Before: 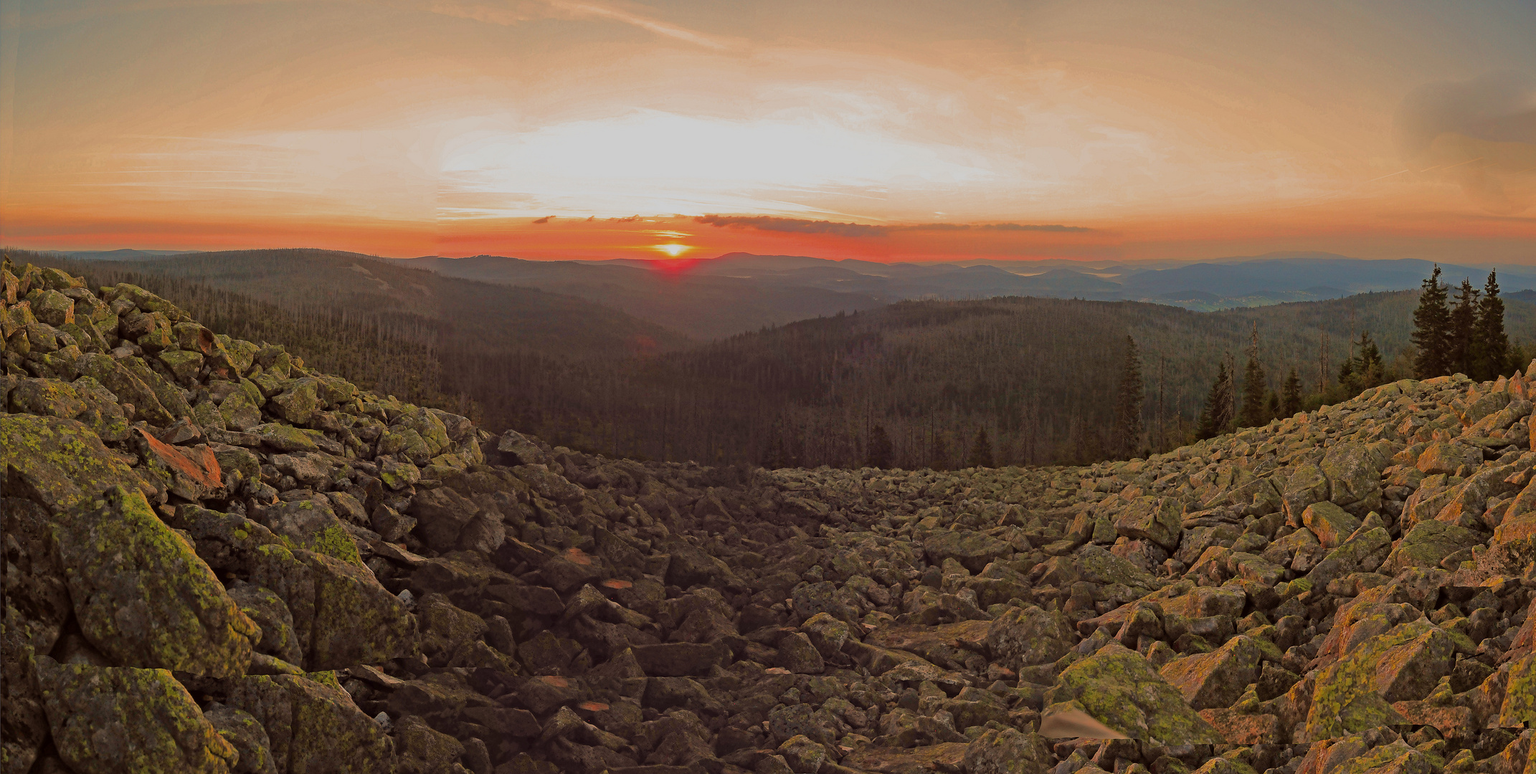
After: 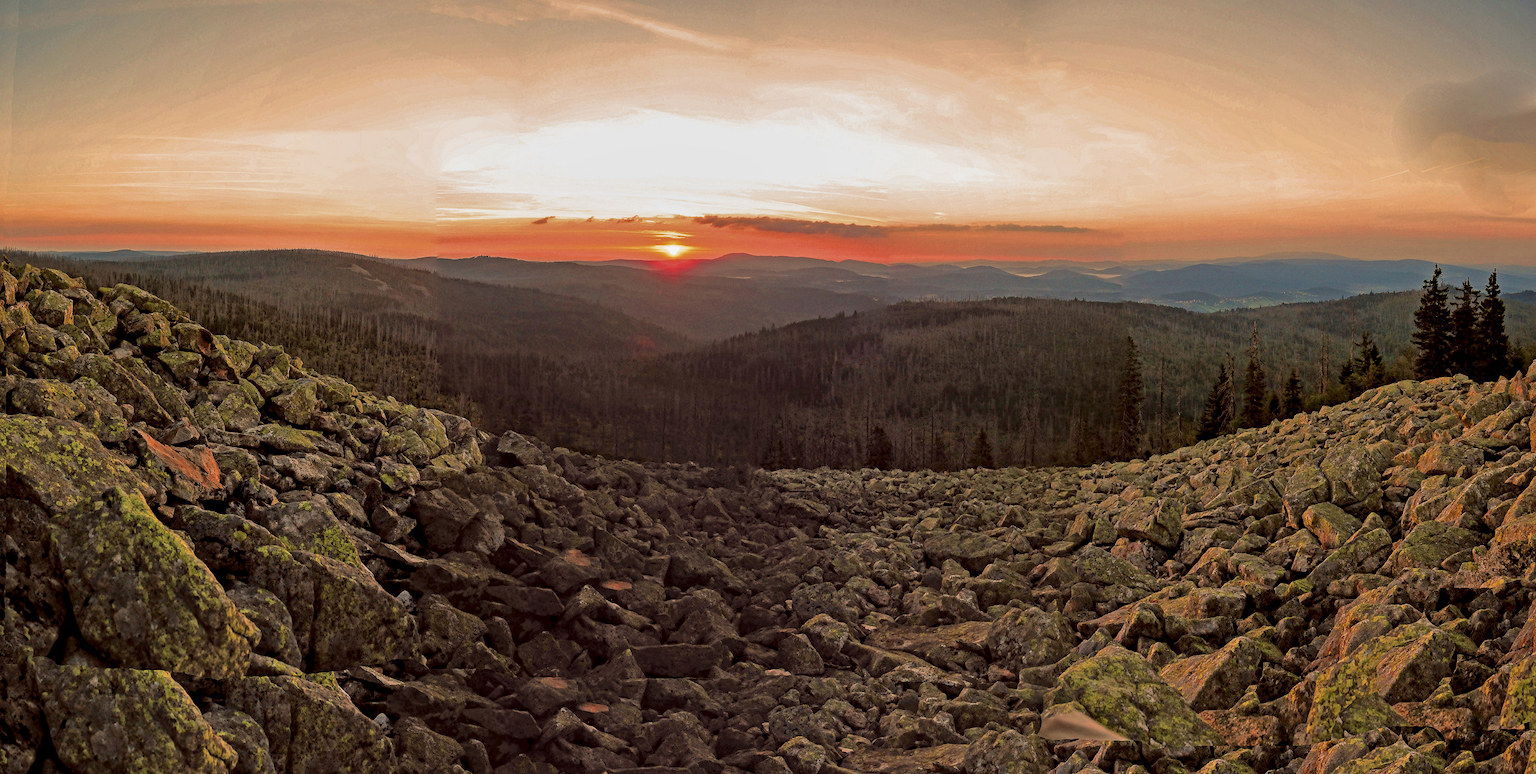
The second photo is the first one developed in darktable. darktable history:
color correction: highlights b* 0.018
crop: left 0.138%
local contrast: highlights 60%, shadows 64%, detail 160%
